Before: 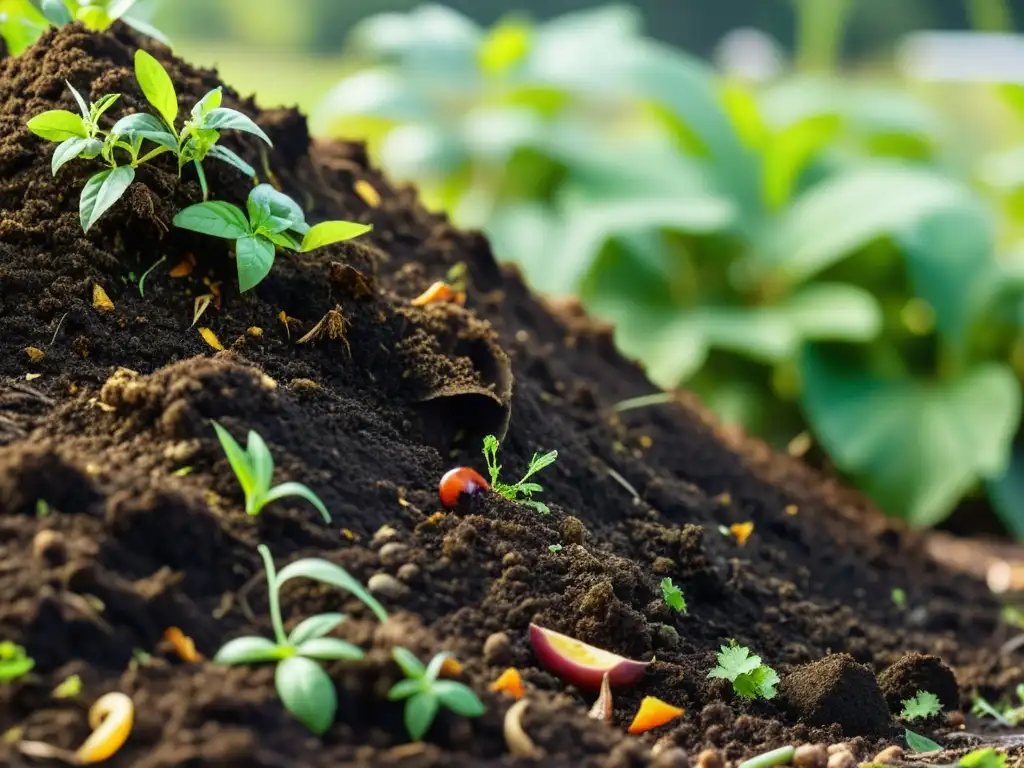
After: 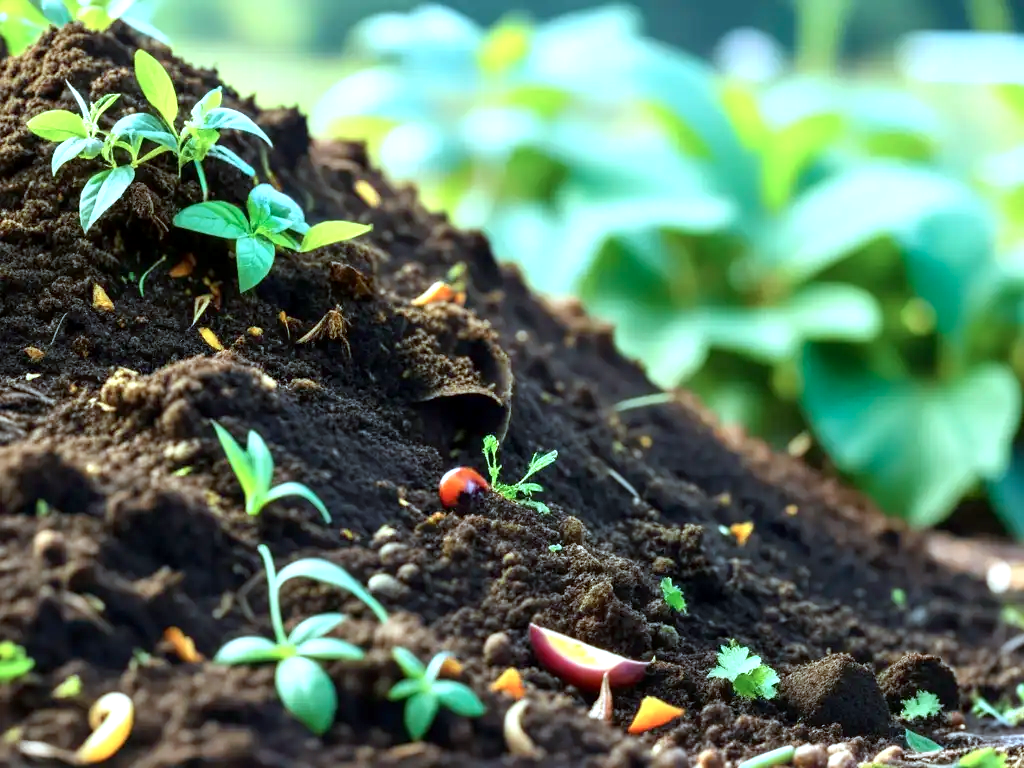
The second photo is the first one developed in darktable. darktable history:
exposure: black level correction 0.001, exposure 0.677 EV, compensate exposure bias true, compensate highlight preservation false
color correction: highlights a* -9.84, highlights b* -20.92
